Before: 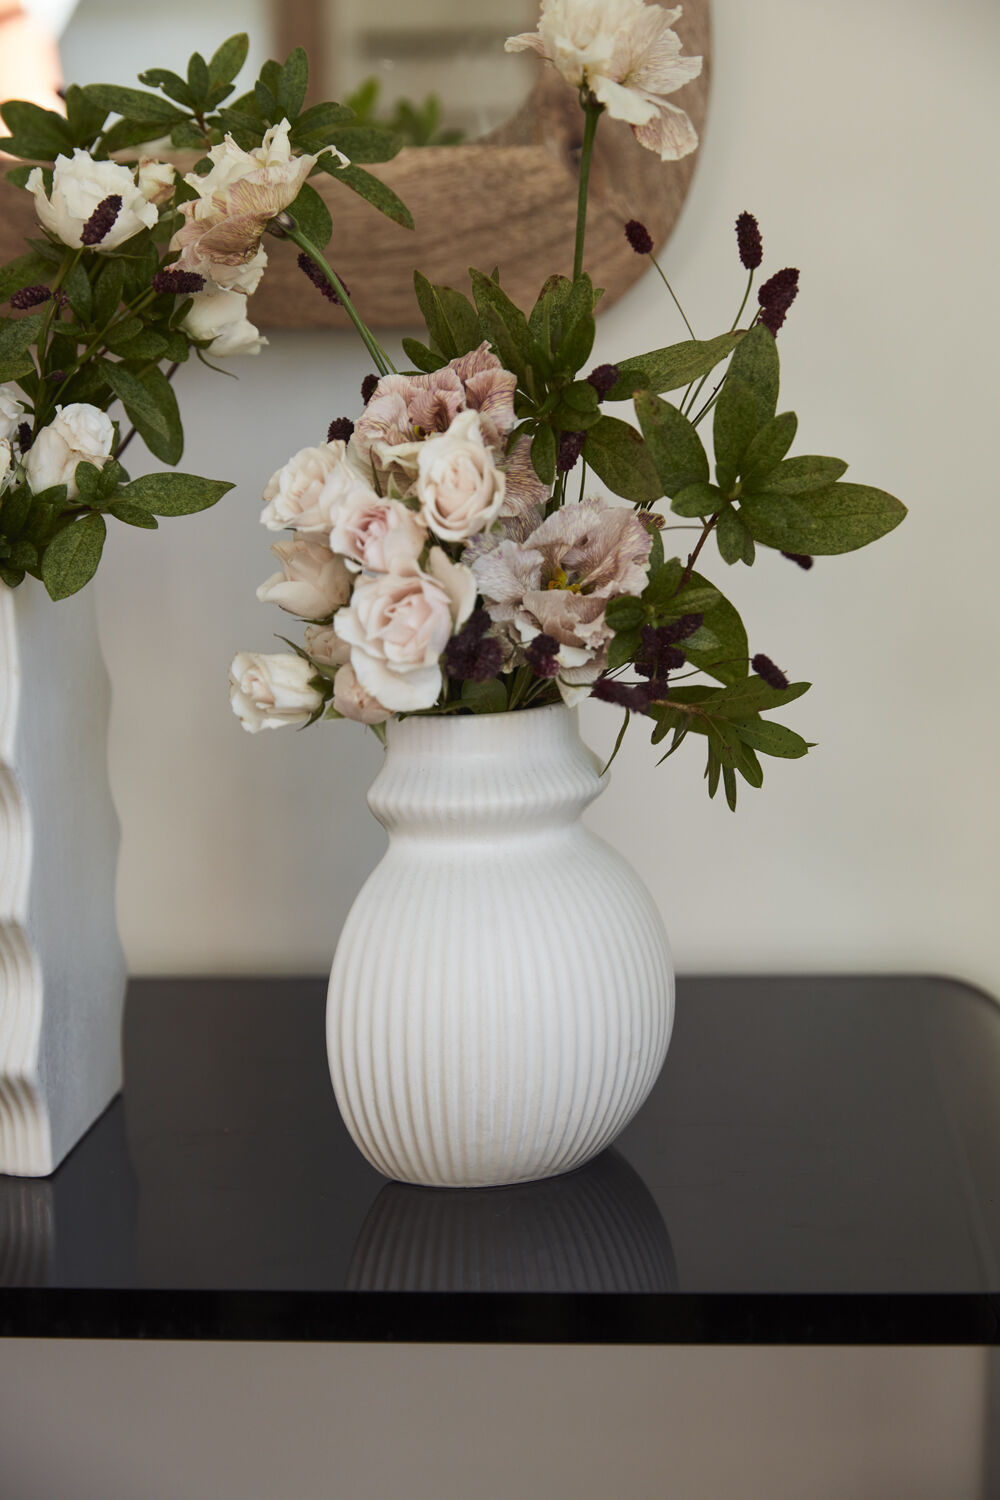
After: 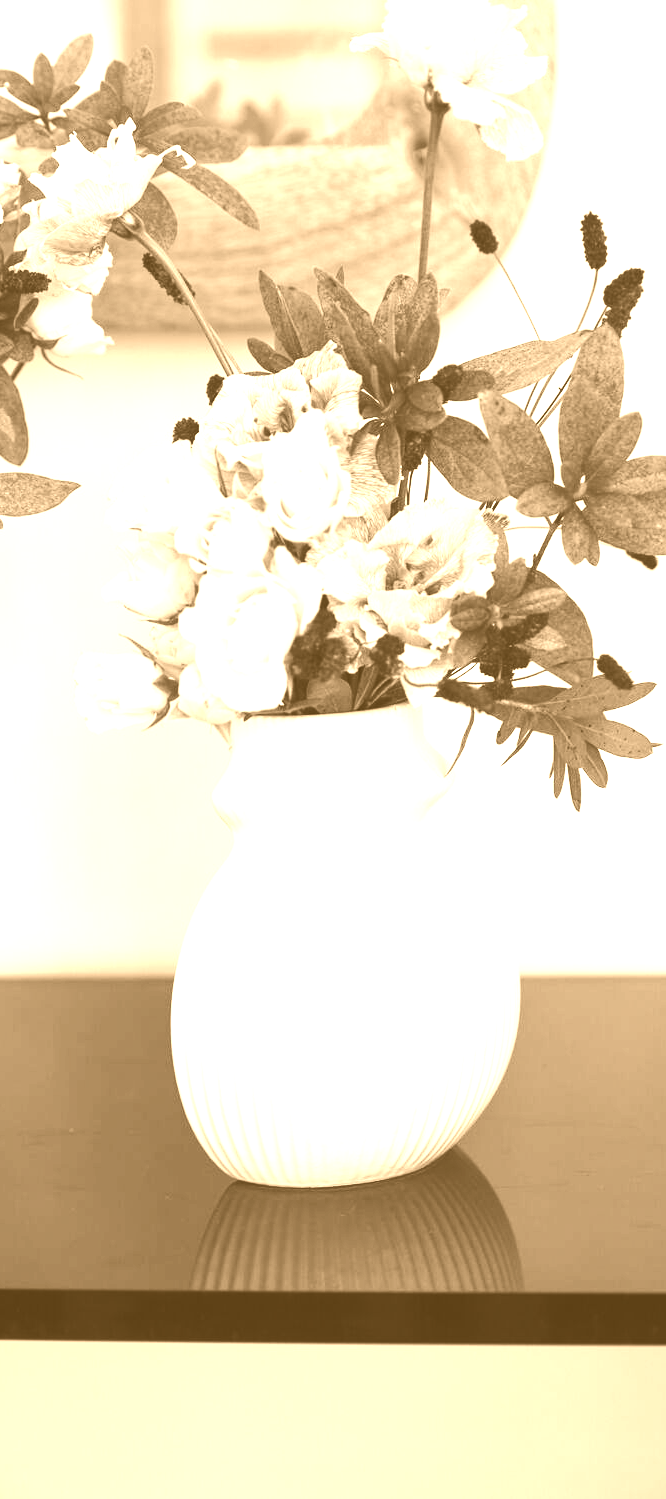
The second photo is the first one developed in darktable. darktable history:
base curve: curves: ch0 [(0, 0) (0.028, 0.03) (0.121, 0.232) (0.46, 0.748) (0.859, 0.968) (1, 1)], preserve colors none
crop and rotate: left 15.546%, right 17.787%
colorize: hue 28.8°, source mix 100%
exposure: black level correction 0, exposure 0.6 EV, compensate highlight preservation false
